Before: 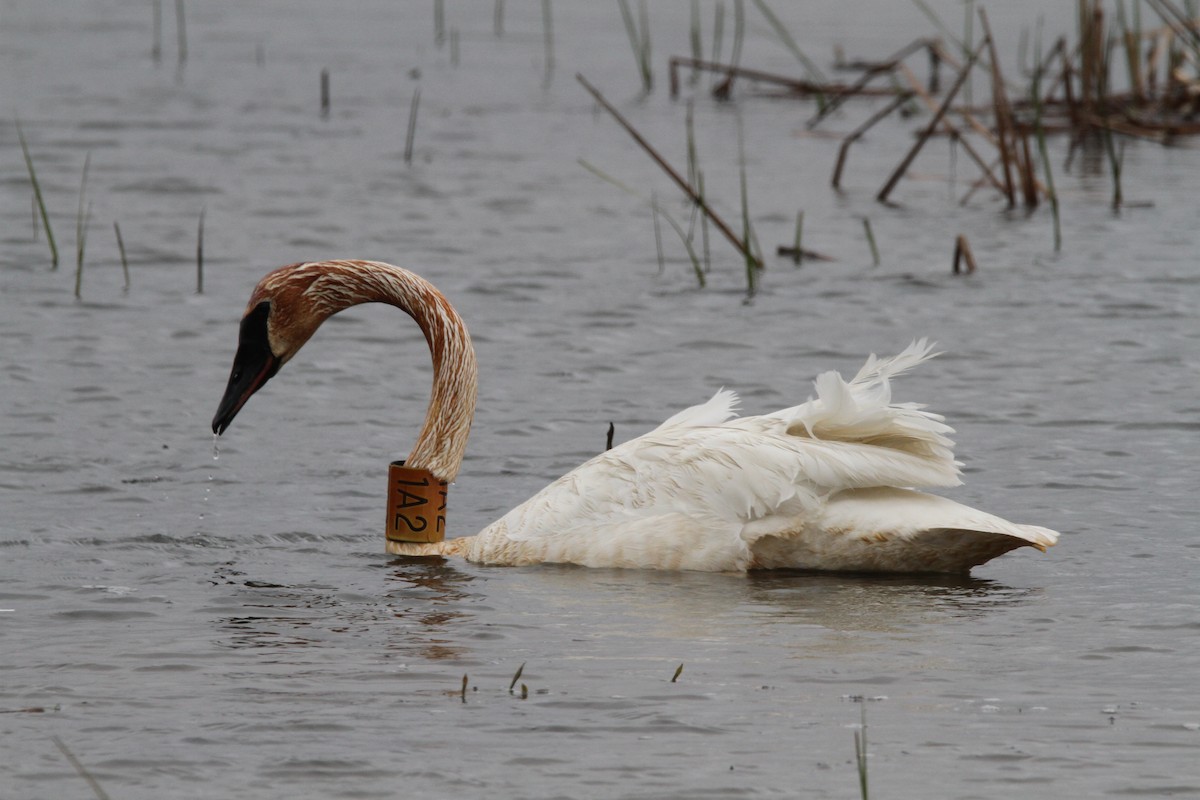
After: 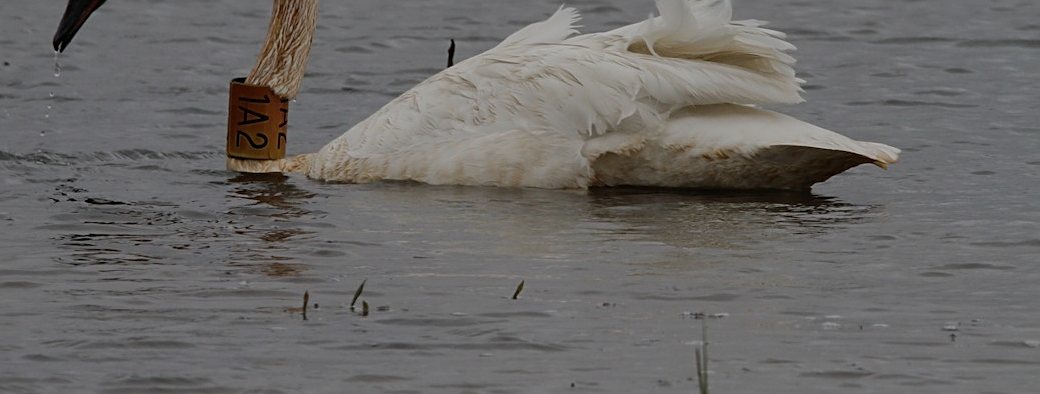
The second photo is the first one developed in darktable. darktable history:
sharpen: on, module defaults
exposure: black level correction 0, exposure -0.849 EV, compensate exposure bias true, compensate highlight preservation false
crop and rotate: left 13.309%, top 47.959%, bottom 2.737%
